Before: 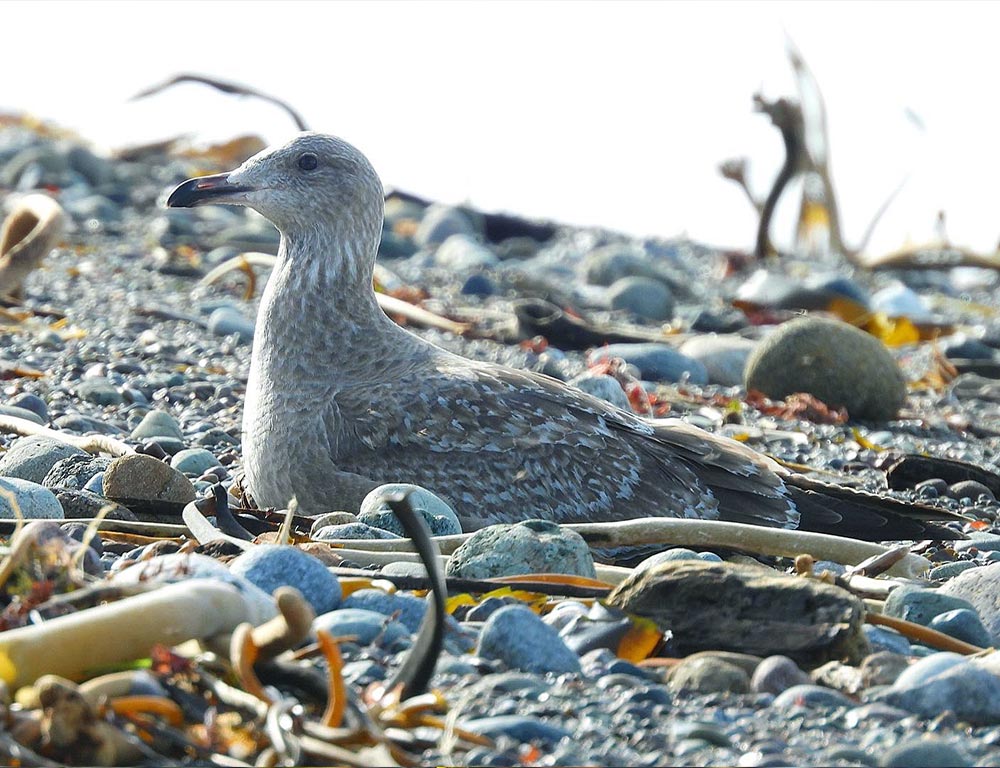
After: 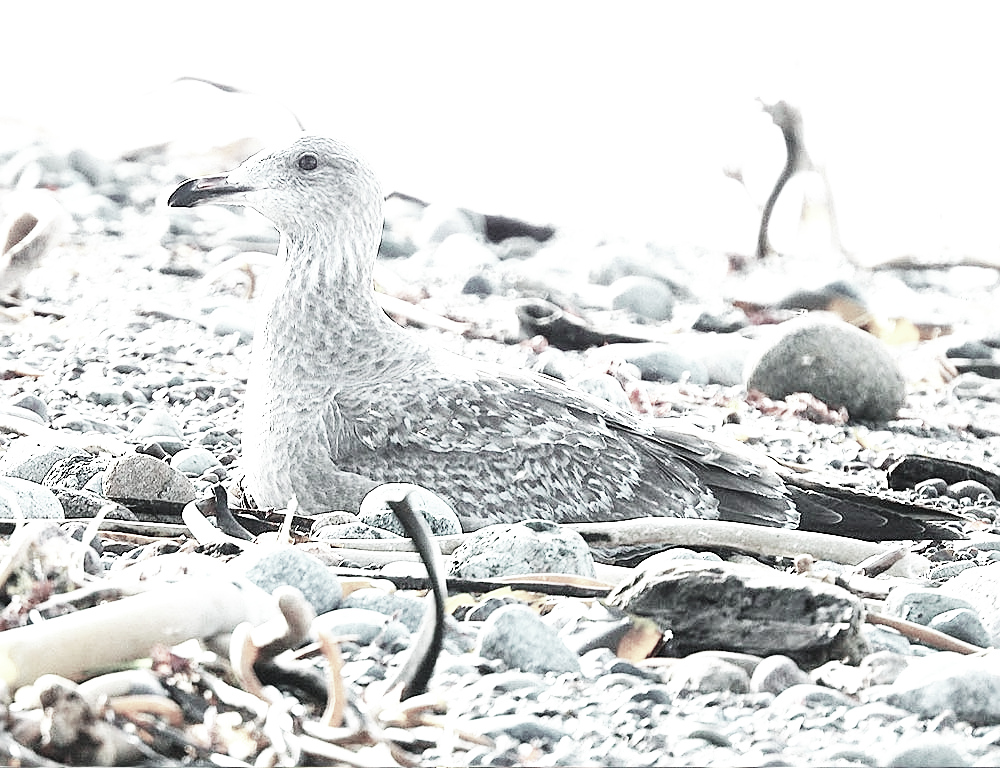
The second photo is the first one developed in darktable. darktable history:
sharpen: on, module defaults
exposure: black level correction 0, exposure 1 EV, compensate exposure bias true, compensate highlight preservation false
base curve: curves: ch0 [(0, 0) (0.007, 0.004) (0.027, 0.03) (0.046, 0.07) (0.207, 0.54) (0.442, 0.872) (0.673, 0.972) (1, 1)], preserve colors none
color contrast: green-magenta contrast 0.3, blue-yellow contrast 0.15
